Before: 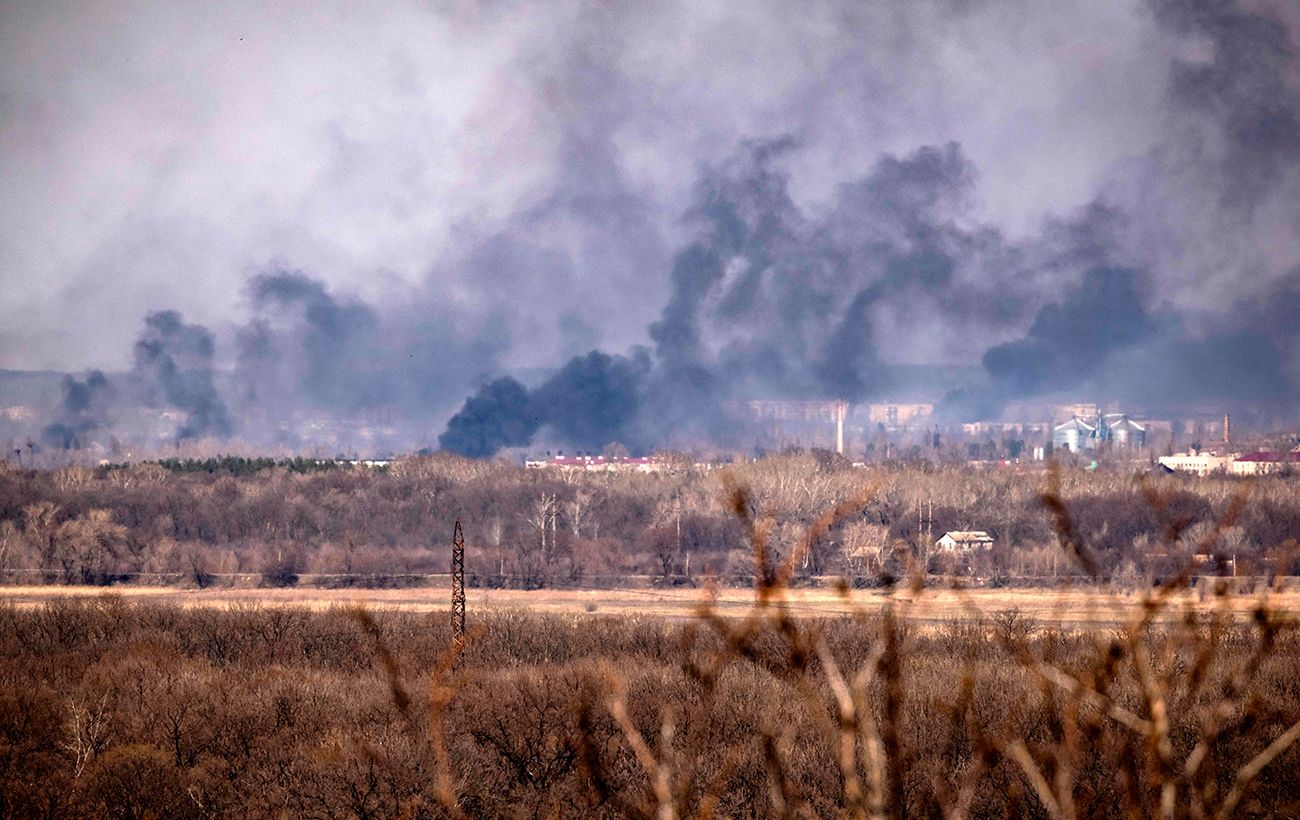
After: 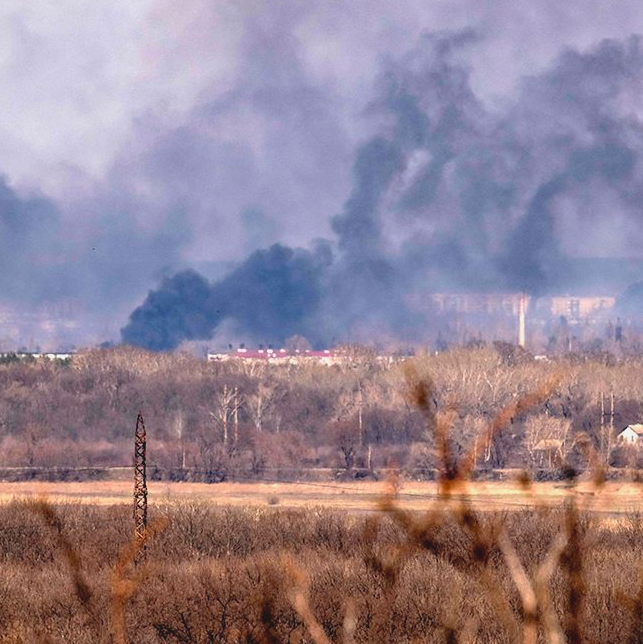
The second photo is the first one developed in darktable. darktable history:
crop and rotate: angle 0.015°, left 24.468%, top 13.107%, right 25.978%, bottom 8.224%
tone equalizer: -8 EV 0.056 EV, edges refinement/feathering 500, mask exposure compensation -1.57 EV, preserve details no
contrast brightness saturation: contrast -0.093, brightness 0.052, saturation 0.081
